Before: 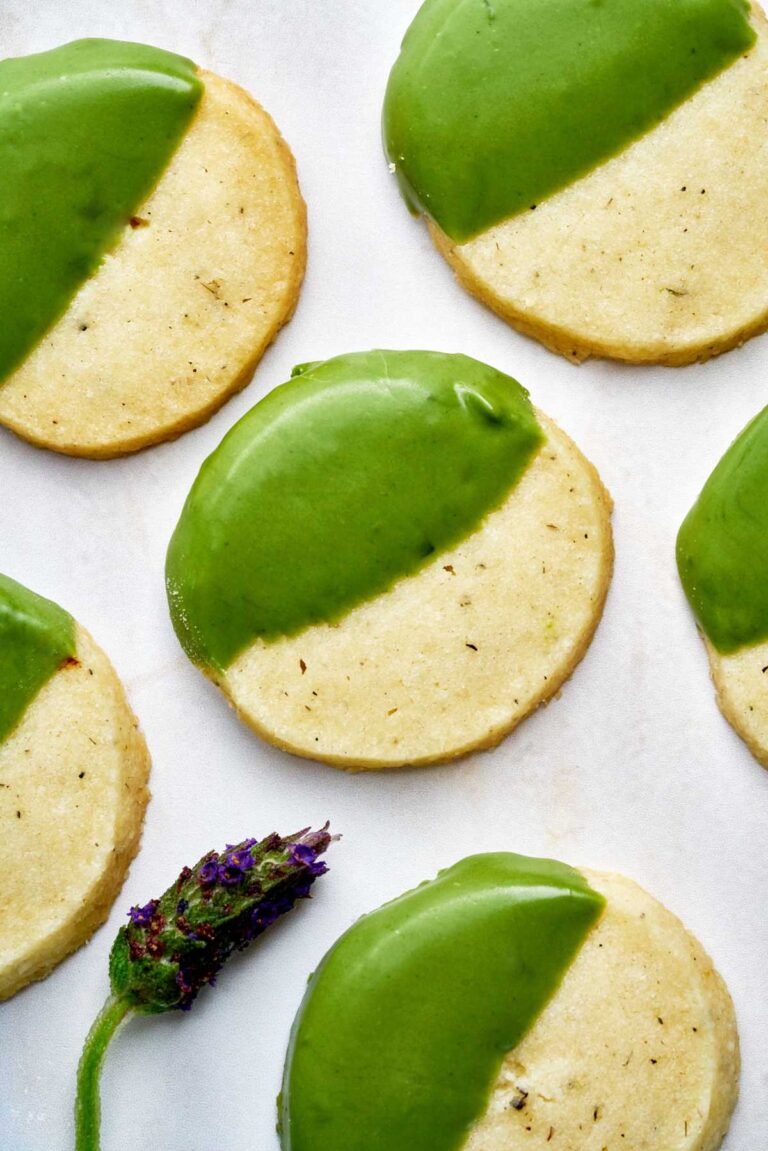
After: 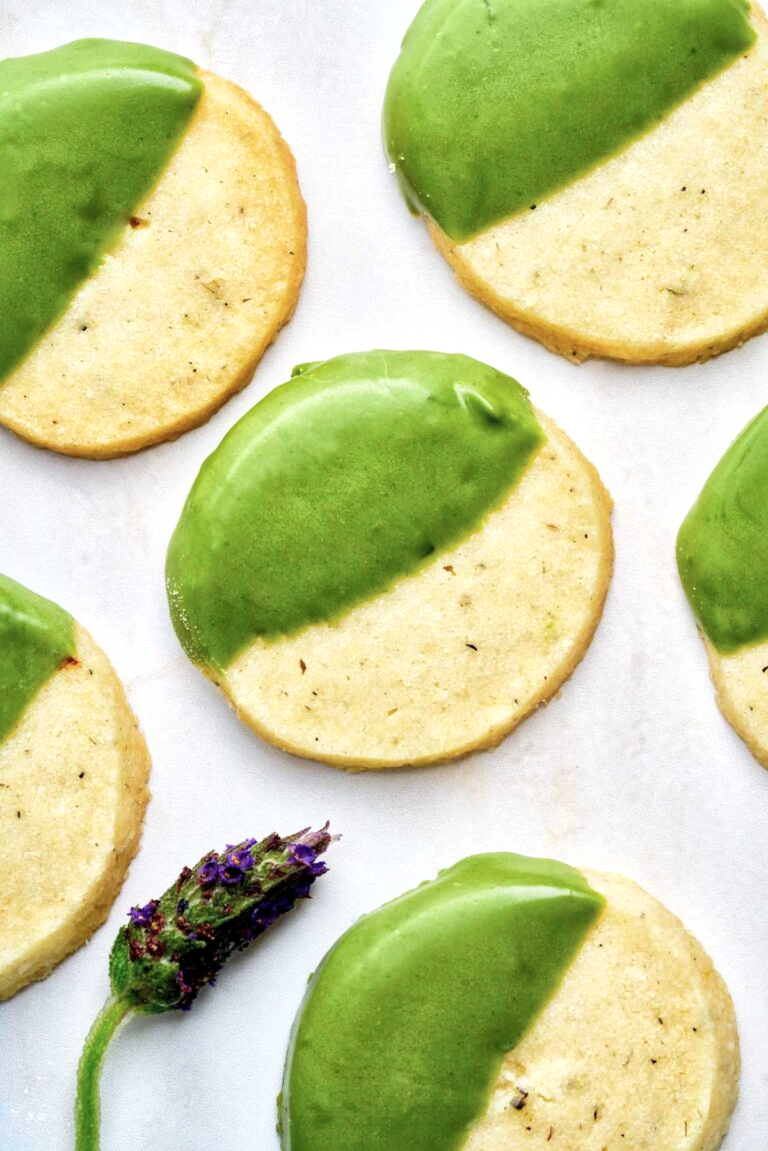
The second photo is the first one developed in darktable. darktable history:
contrast brightness saturation: contrast 0.15, brightness 0.05
global tonemap: drago (1, 100), detail 1
